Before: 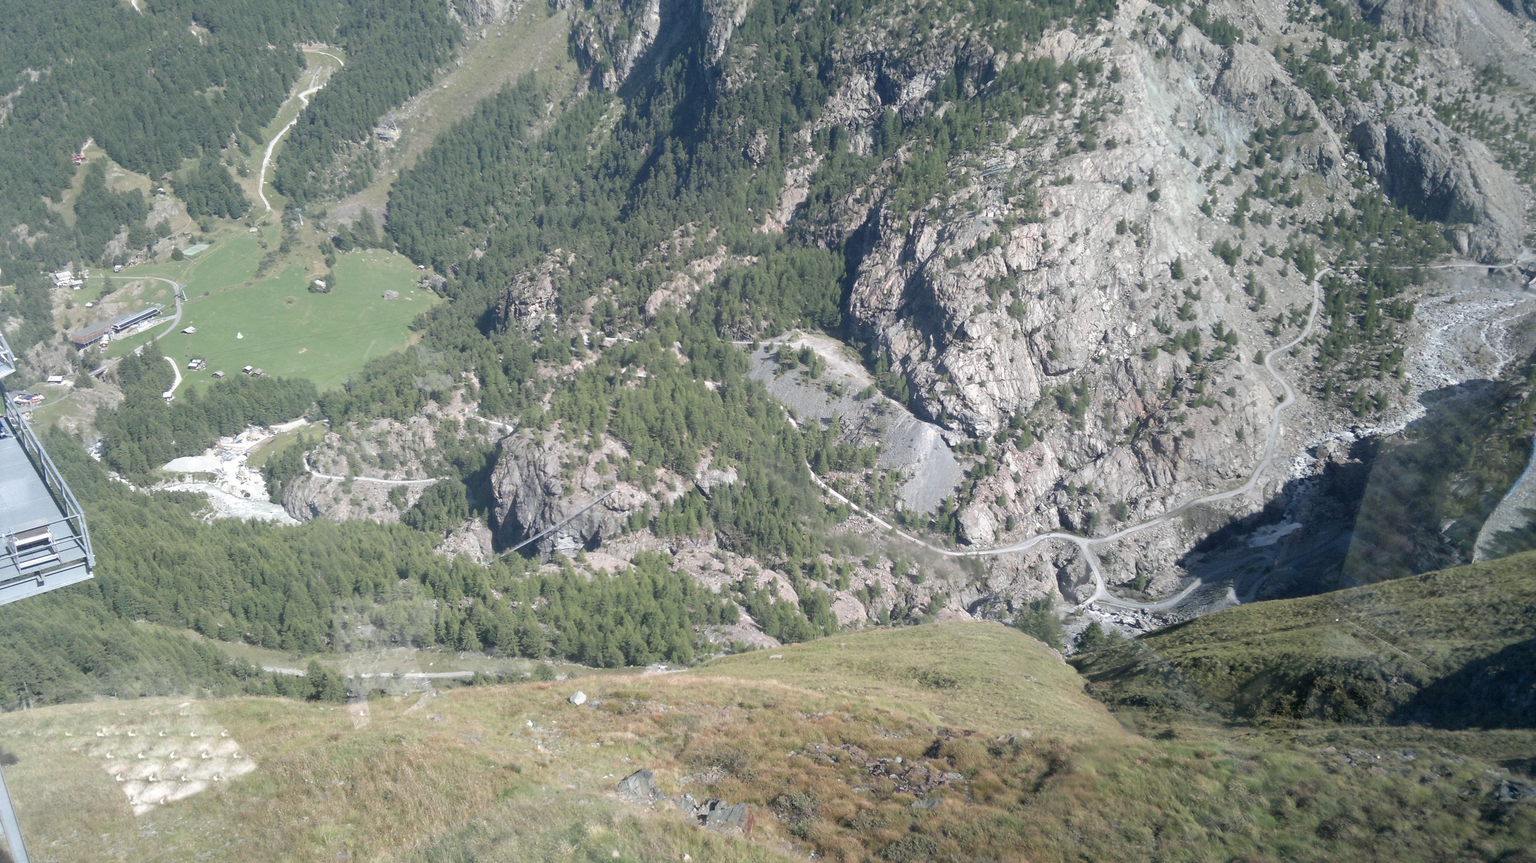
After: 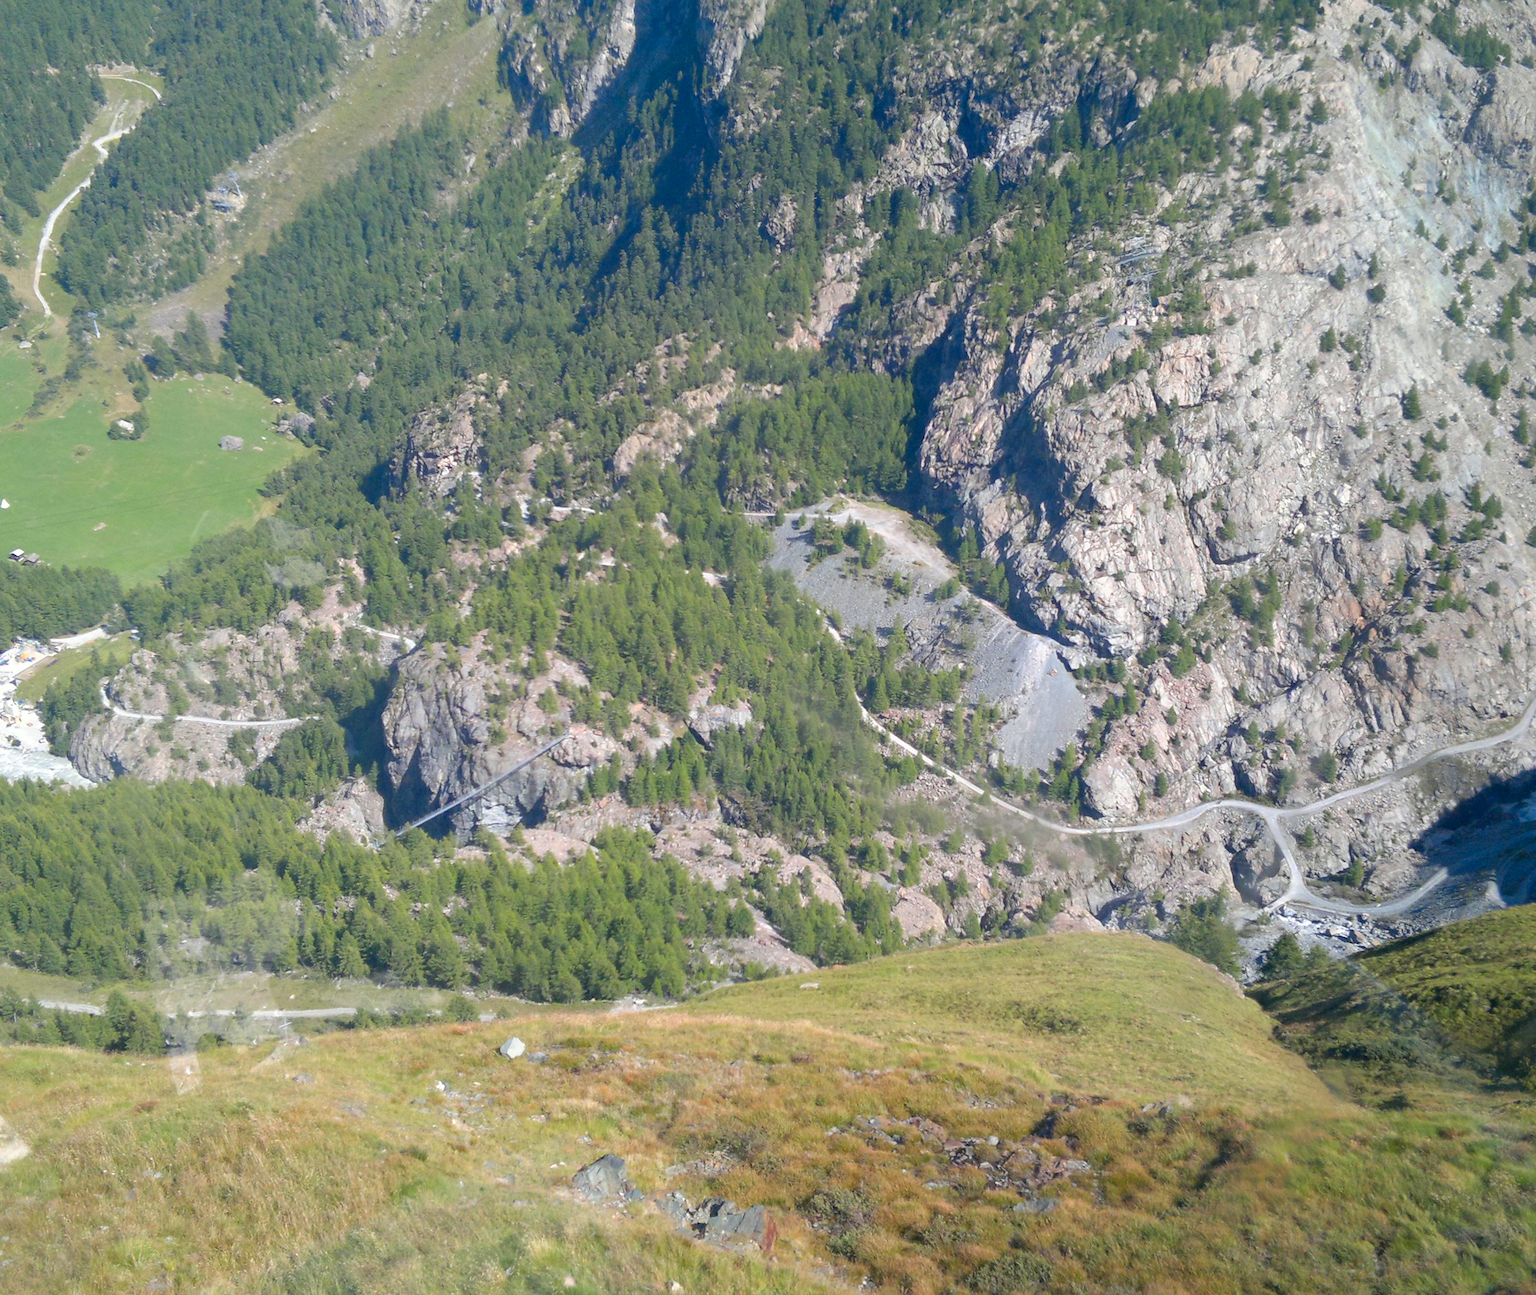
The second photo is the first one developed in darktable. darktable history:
crop: left 15.419%, right 17.914%
color contrast: green-magenta contrast 1.55, blue-yellow contrast 1.83
